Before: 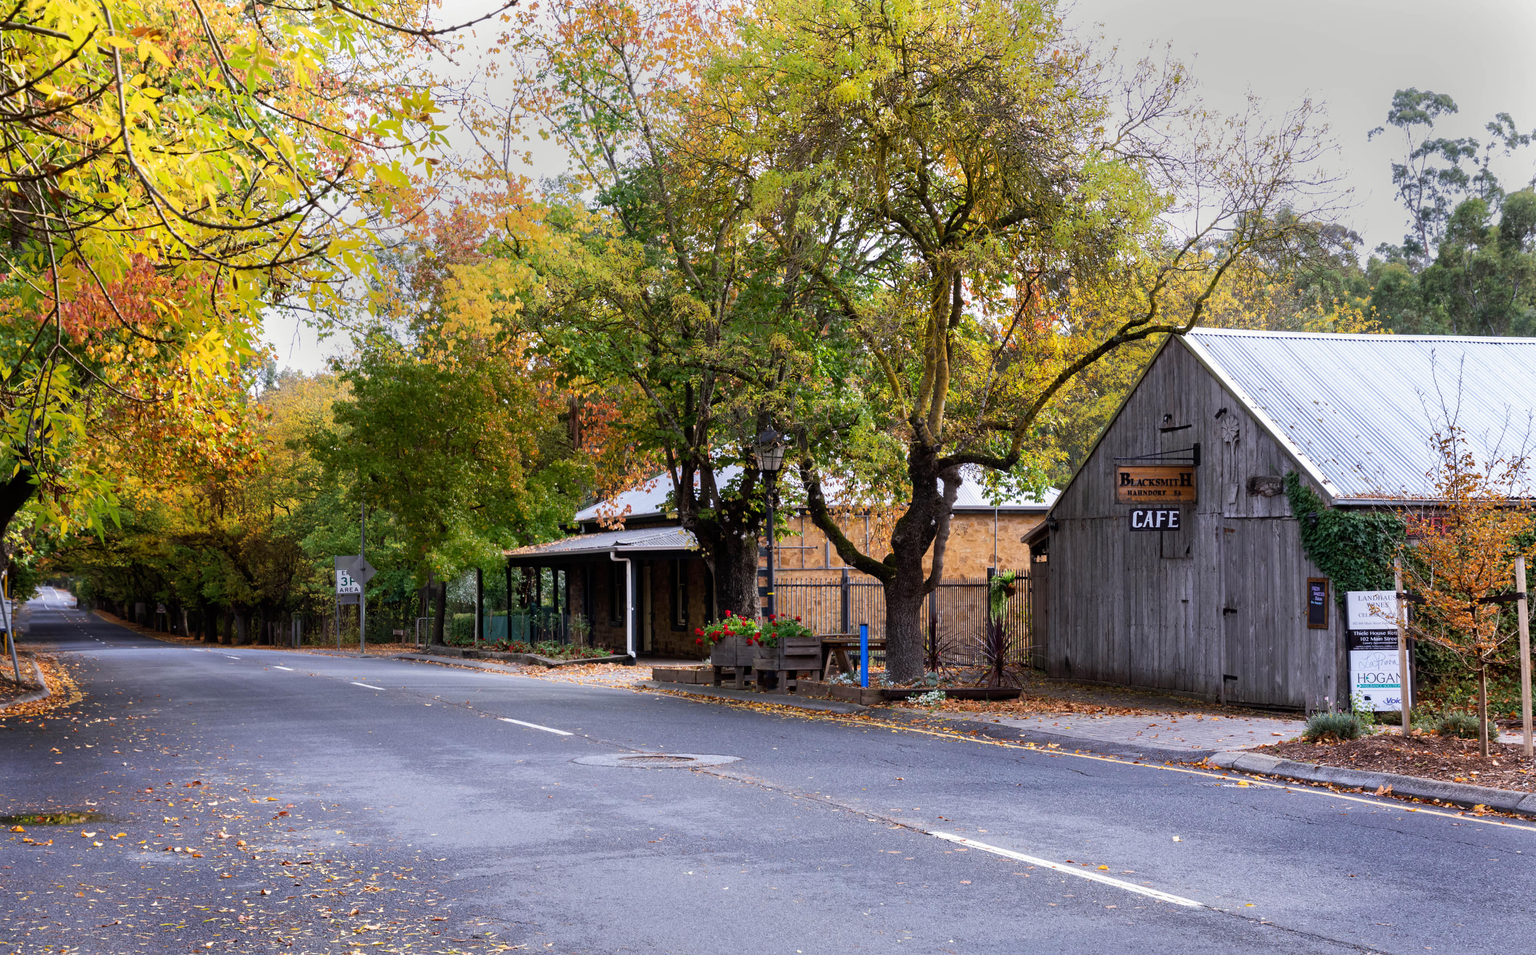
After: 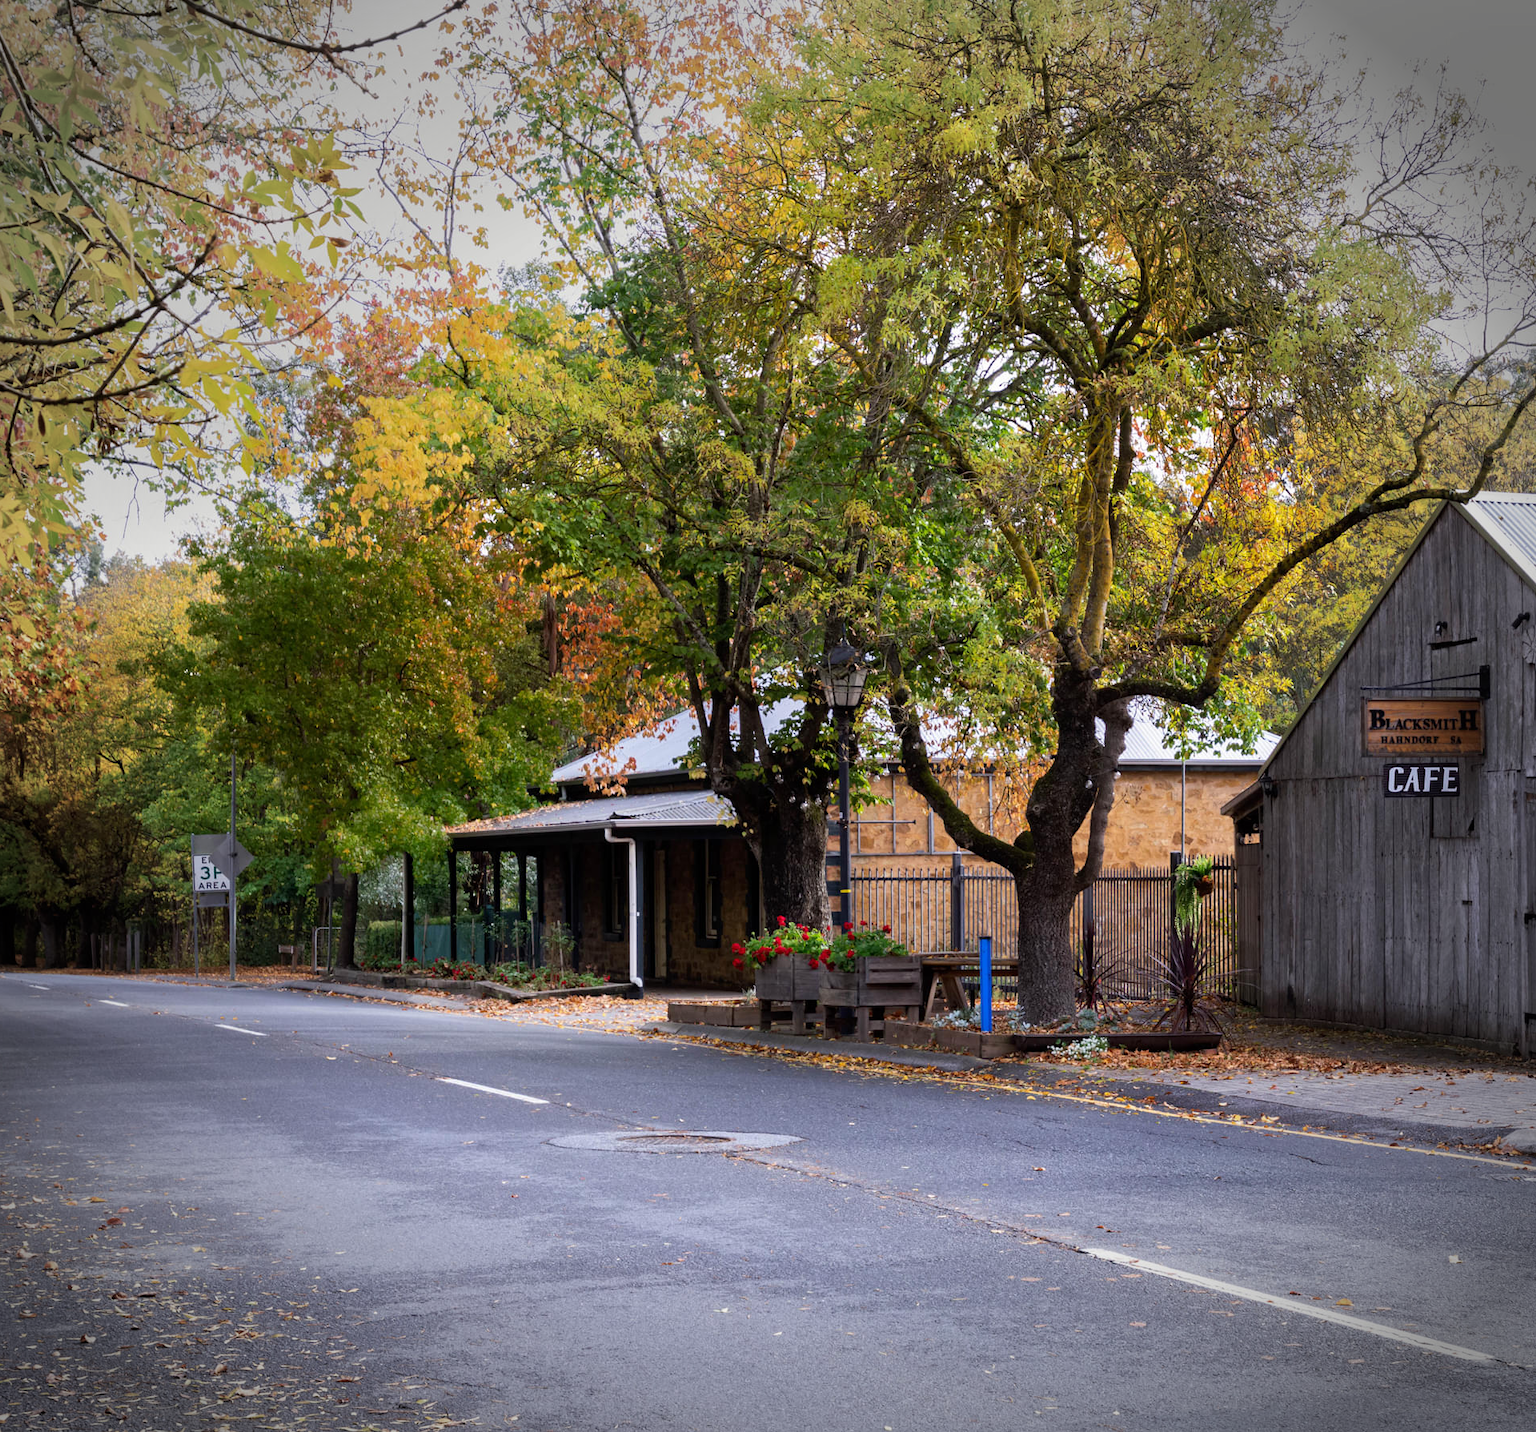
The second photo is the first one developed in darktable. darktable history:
crop and rotate: left 13.537%, right 19.796%
vignetting: fall-off start 75%, brightness -0.692, width/height ratio 1.084
